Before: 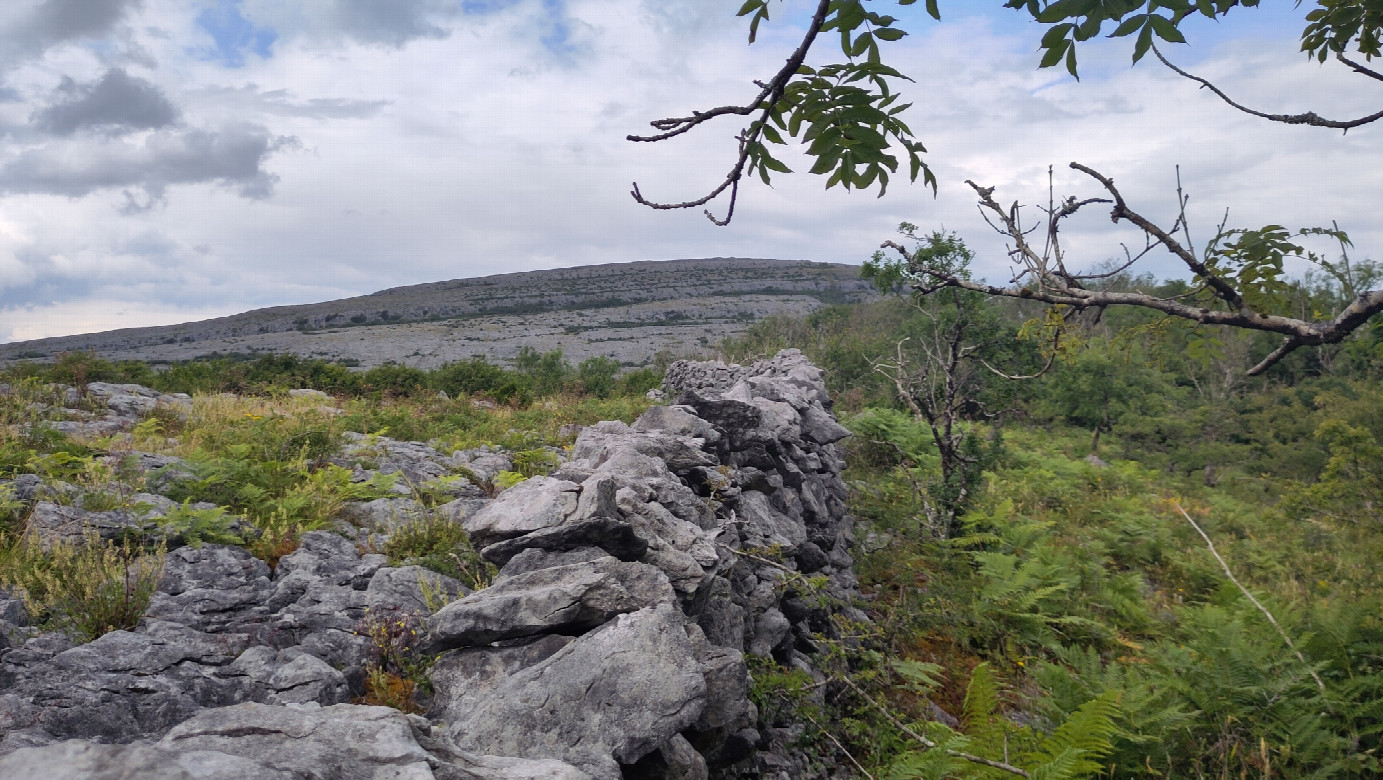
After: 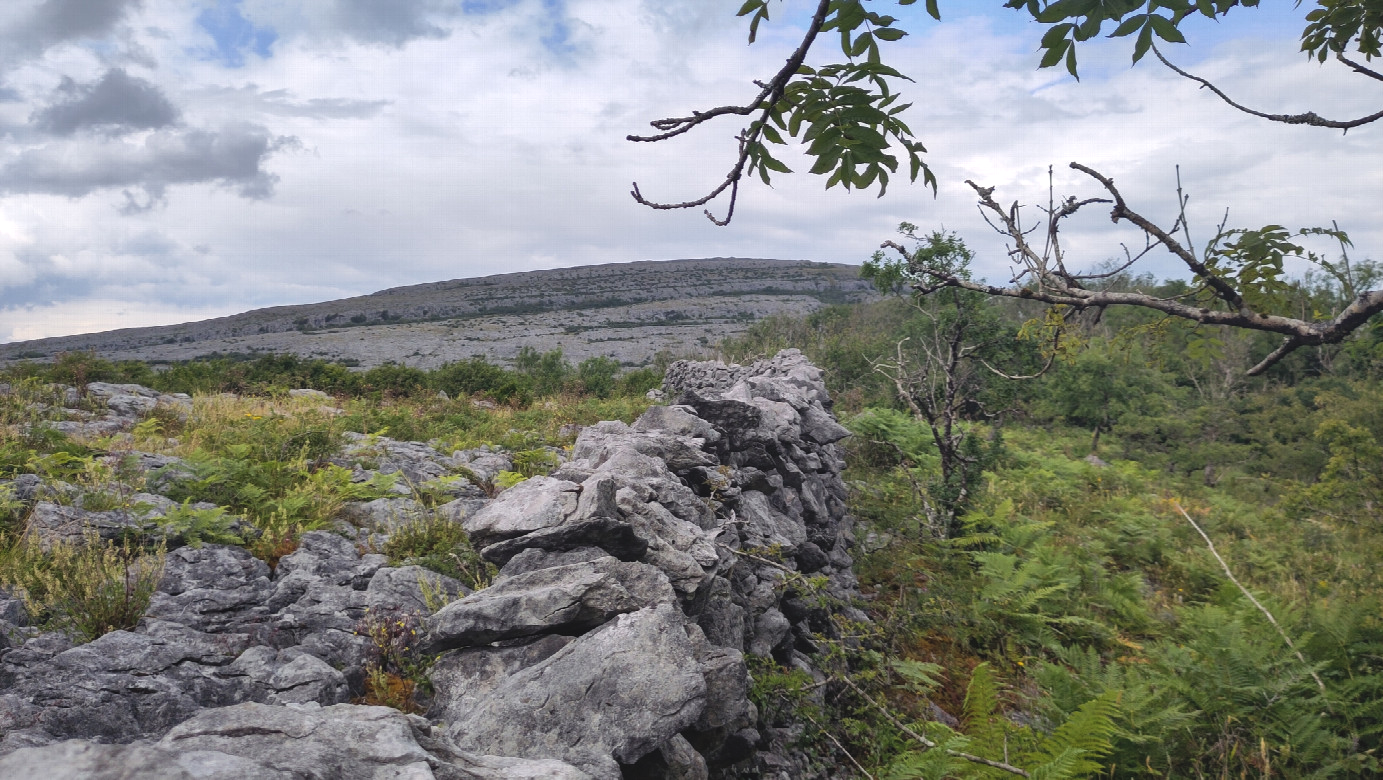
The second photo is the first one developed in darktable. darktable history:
local contrast: highlights 100%, shadows 100%, detail 120%, midtone range 0.2
exposure: black level correction -0.008, exposure 0.067 EV, compensate highlight preservation false
